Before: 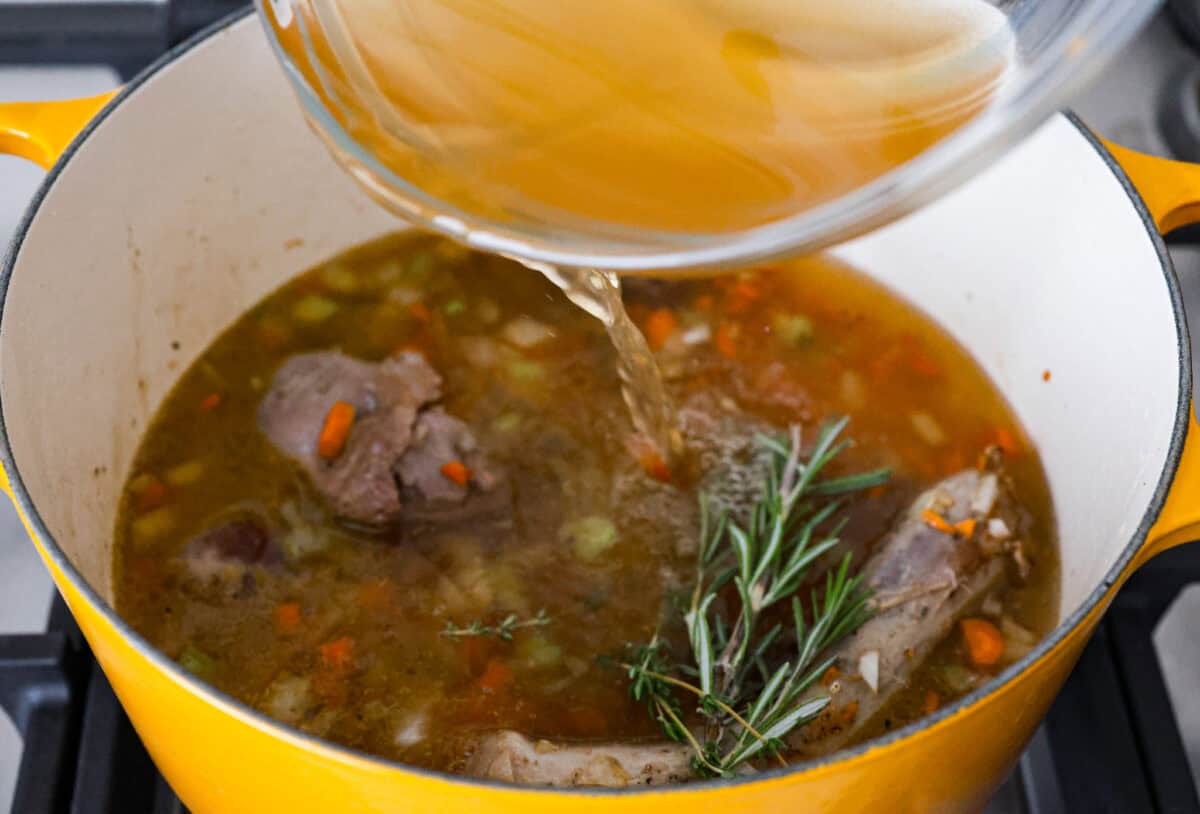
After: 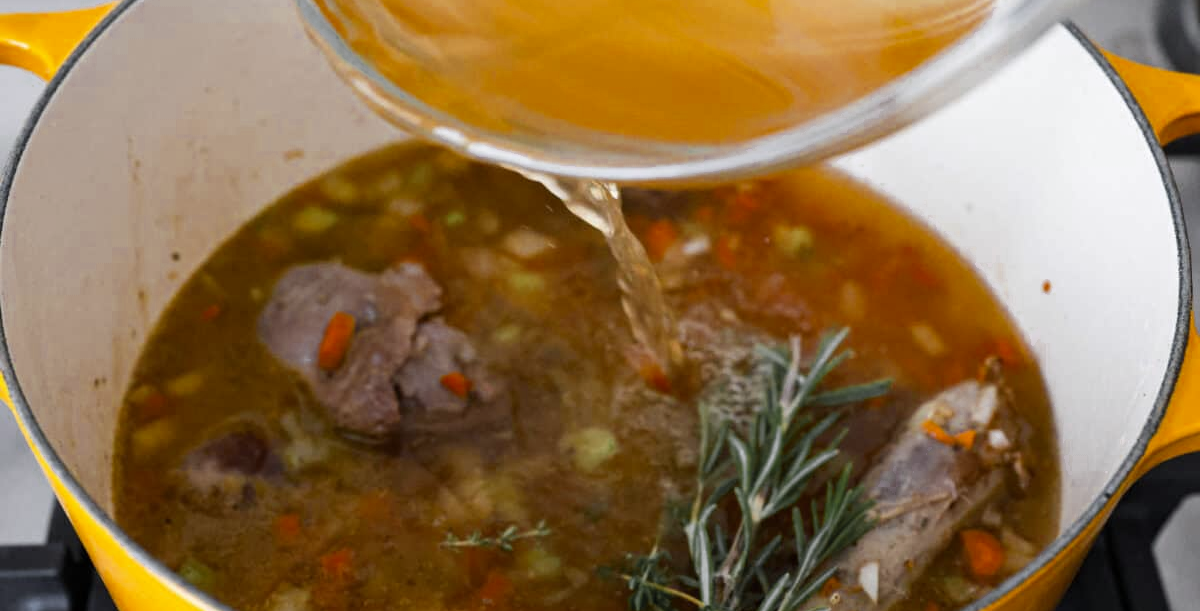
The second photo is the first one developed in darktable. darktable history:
crop: top 11.03%, bottom 13.873%
color zones: curves: ch0 [(0.035, 0.242) (0.25, 0.5) (0.384, 0.214) (0.488, 0.255) (0.75, 0.5)]; ch1 [(0.063, 0.379) (0.25, 0.5) (0.354, 0.201) (0.489, 0.085) (0.729, 0.271)]; ch2 [(0.25, 0.5) (0.38, 0.517) (0.442, 0.51) (0.735, 0.456)]
